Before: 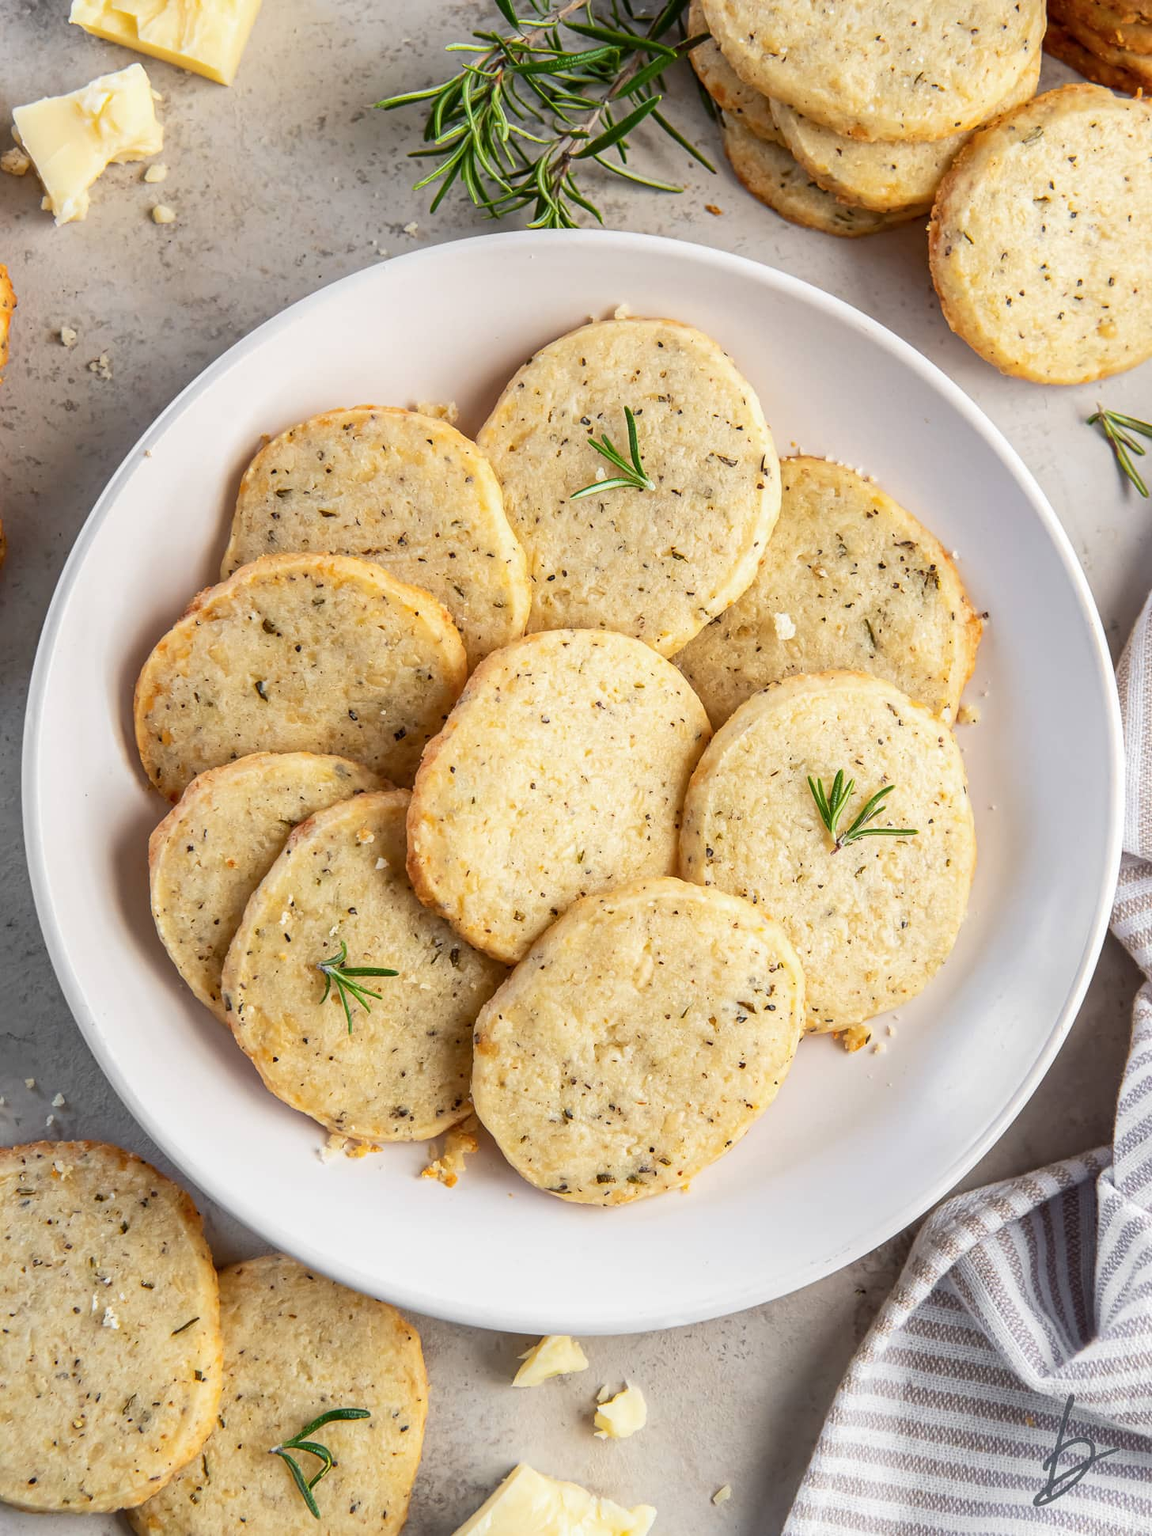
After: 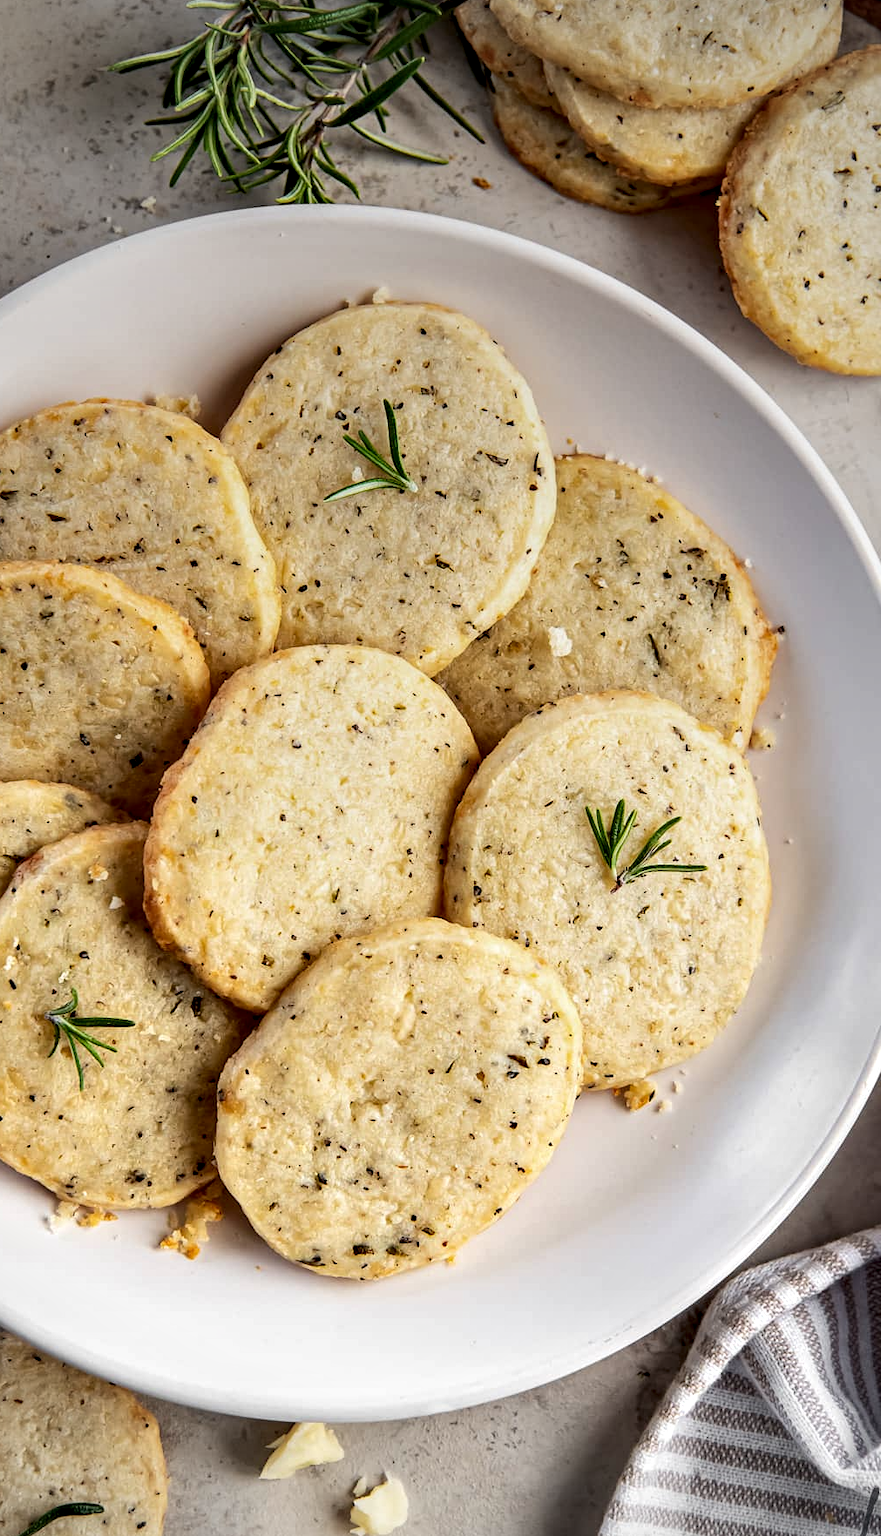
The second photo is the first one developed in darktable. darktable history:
contrast equalizer: y [[0.601, 0.6, 0.598, 0.598, 0.6, 0.601], [0.5 ×6], [0.5 ×6], [0 ×6], [0 ×6]]
vignetting: on, module defaults
graduated density: on, module defaults
crop and rotate: left 24.034%, top 2.838%, right 6.406%, bottom 6.299%
